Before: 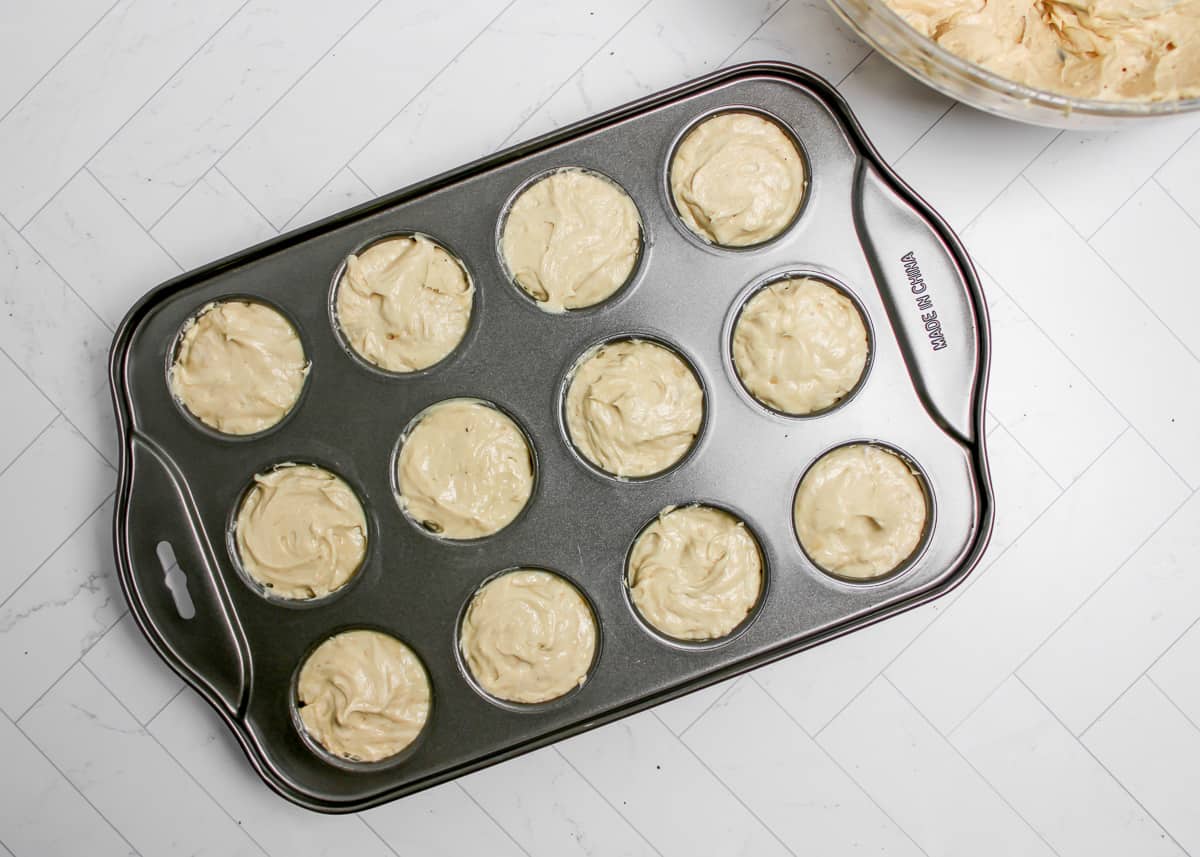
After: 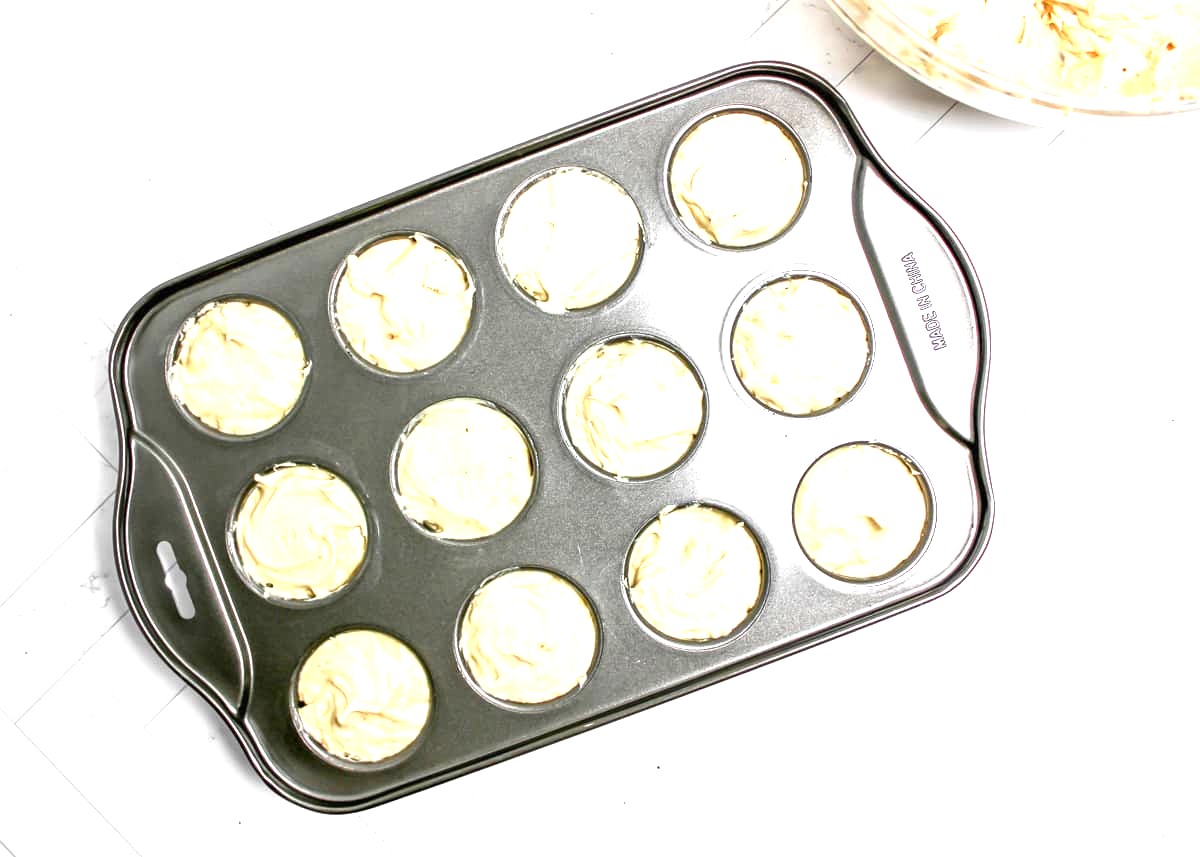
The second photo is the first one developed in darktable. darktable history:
exposure: black level correction 0, exposure 1.463 EV, compensate exposure bias true, compensate highlight preservation false
